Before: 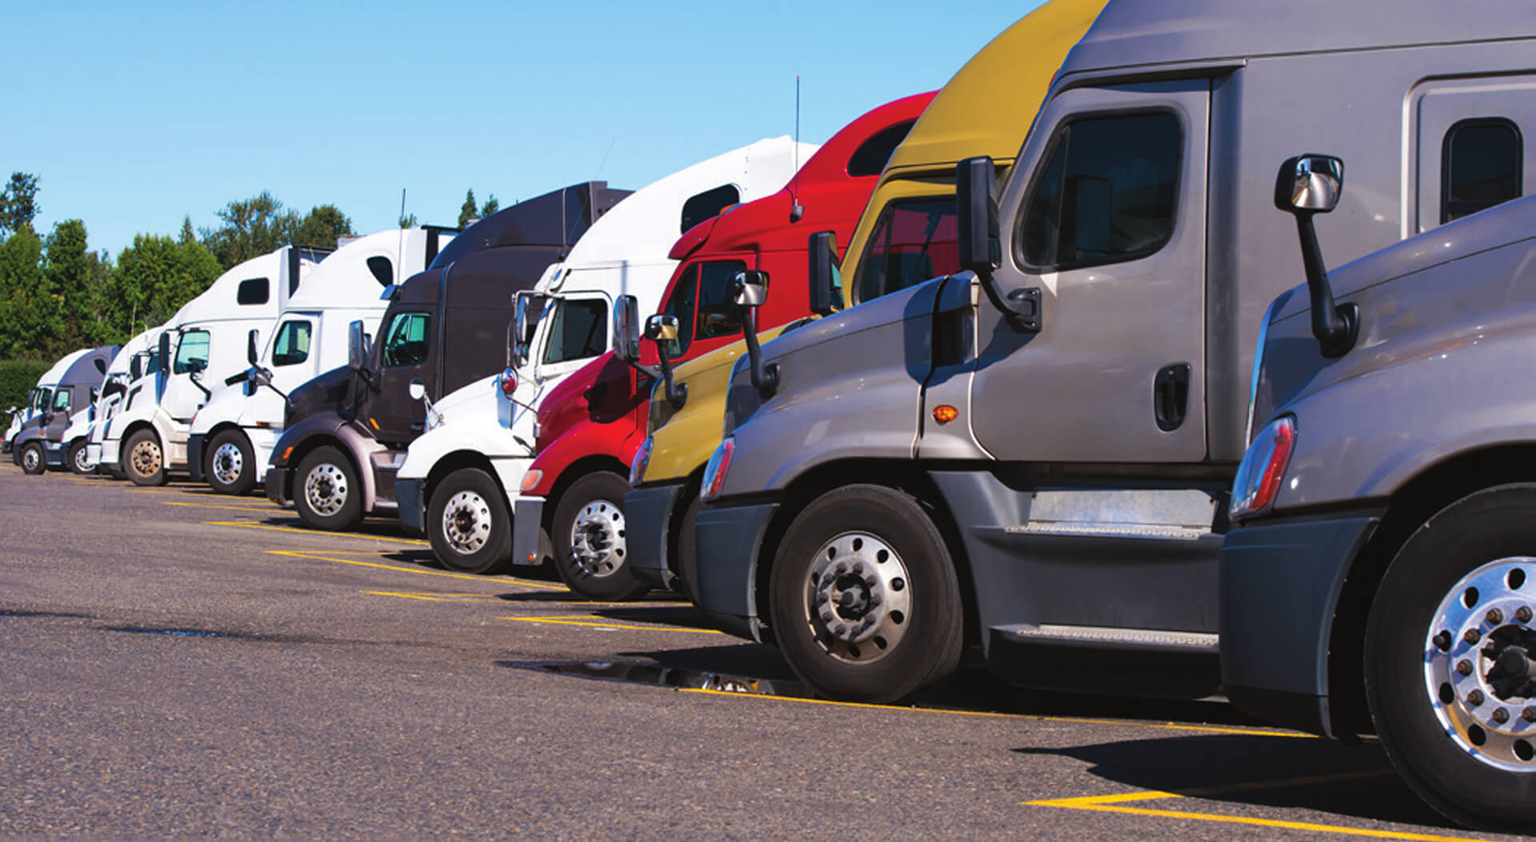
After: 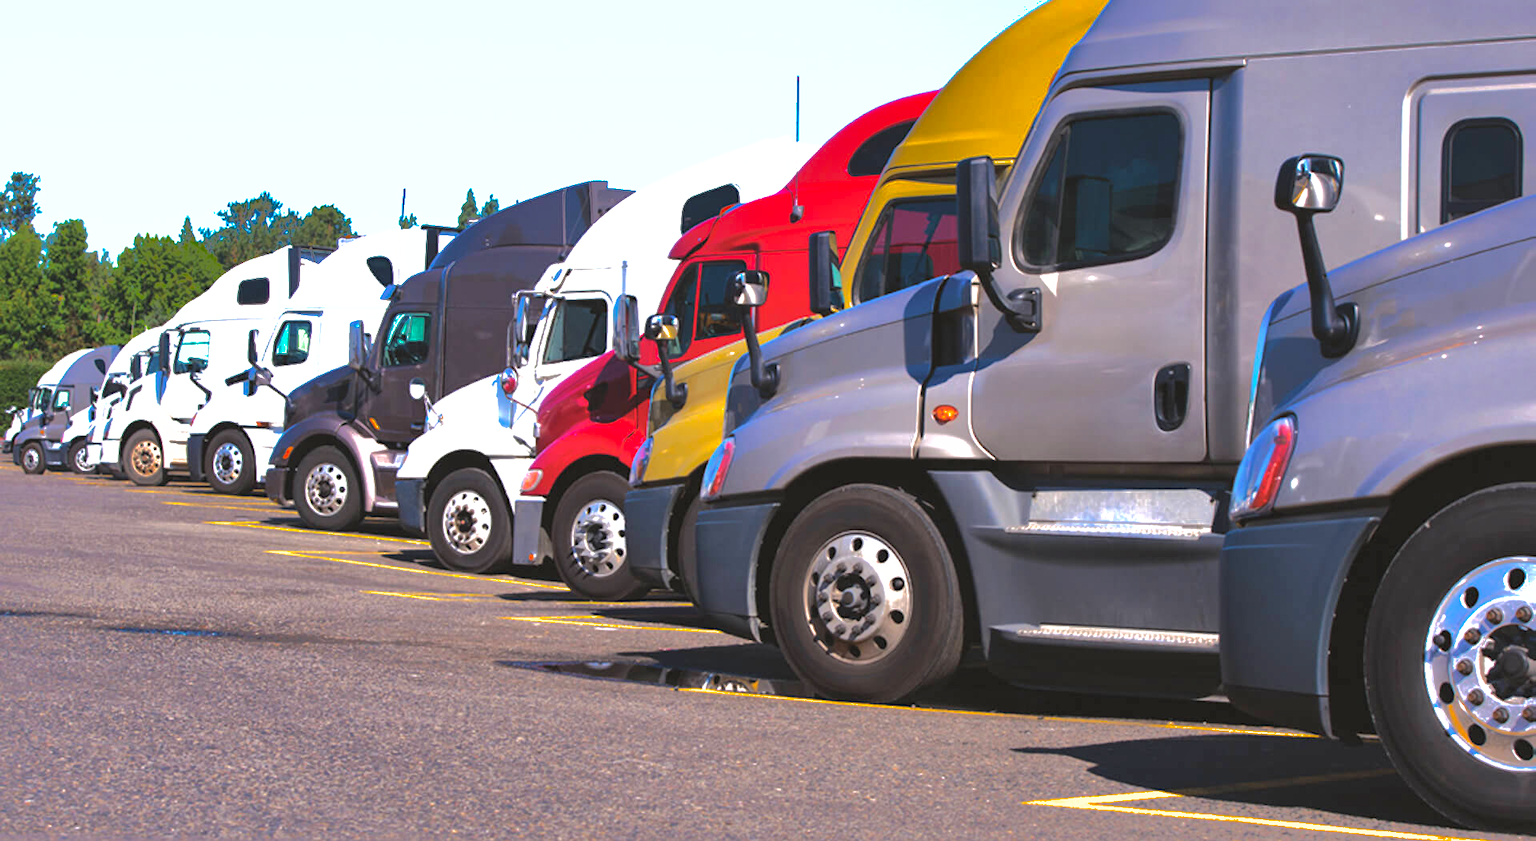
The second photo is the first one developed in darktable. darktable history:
exposure: black level correction 0, exposure 1 EV, compensate exposure bias true, compensate highlight preservation false
shadows and highlights: shadows 38.43, highlights -74.54
